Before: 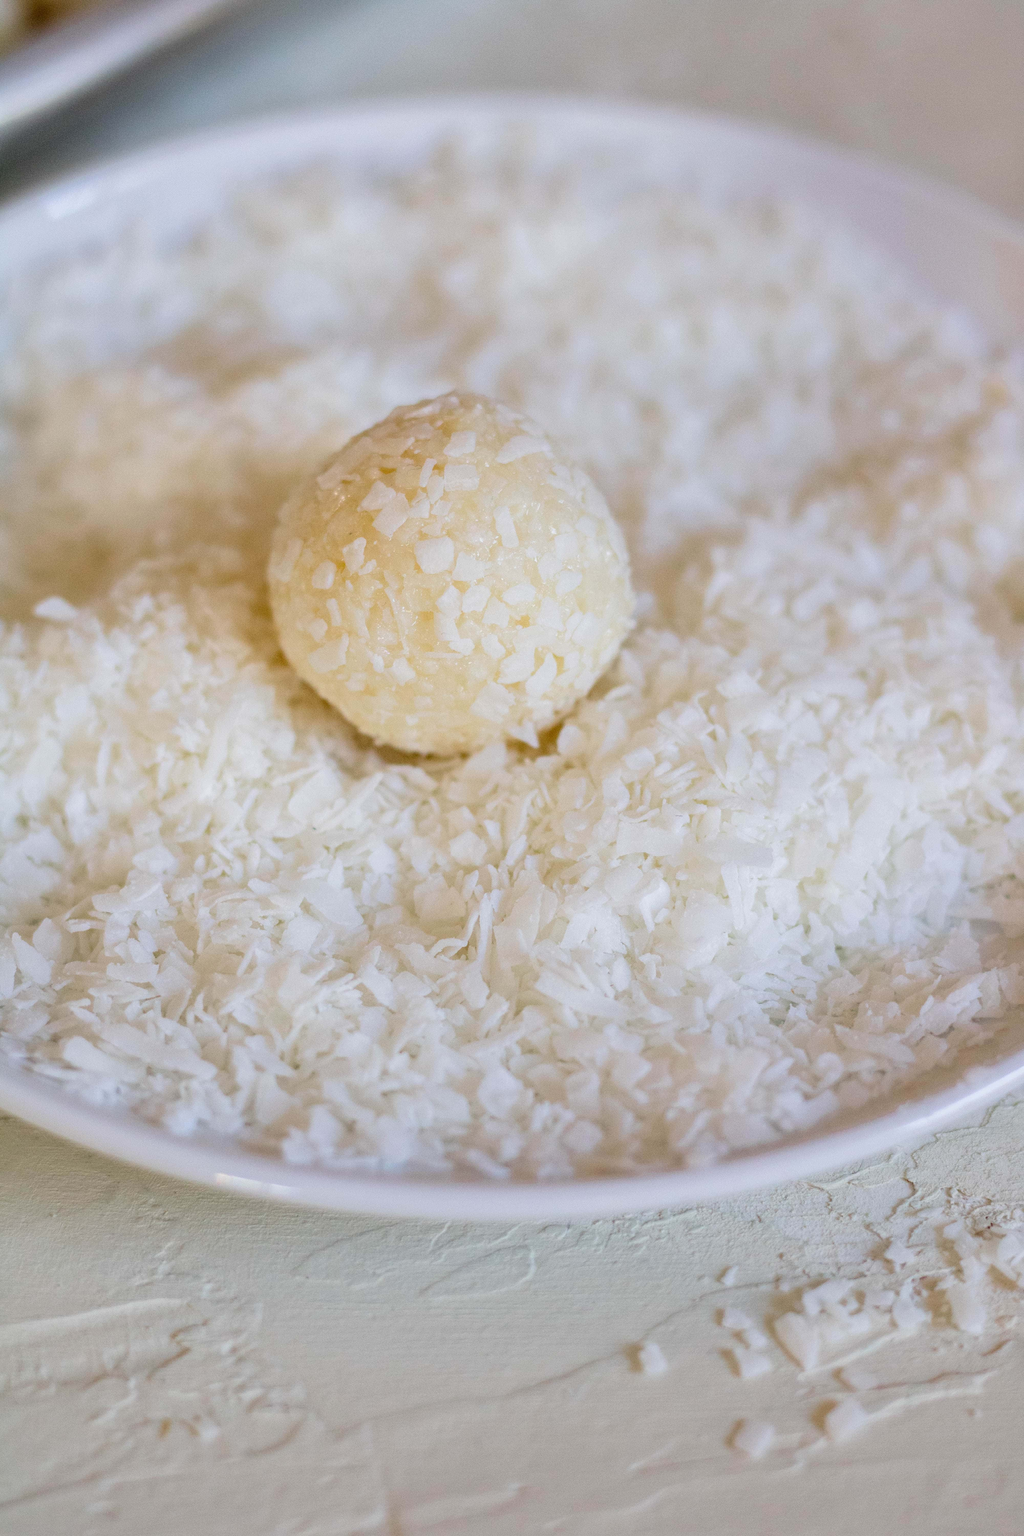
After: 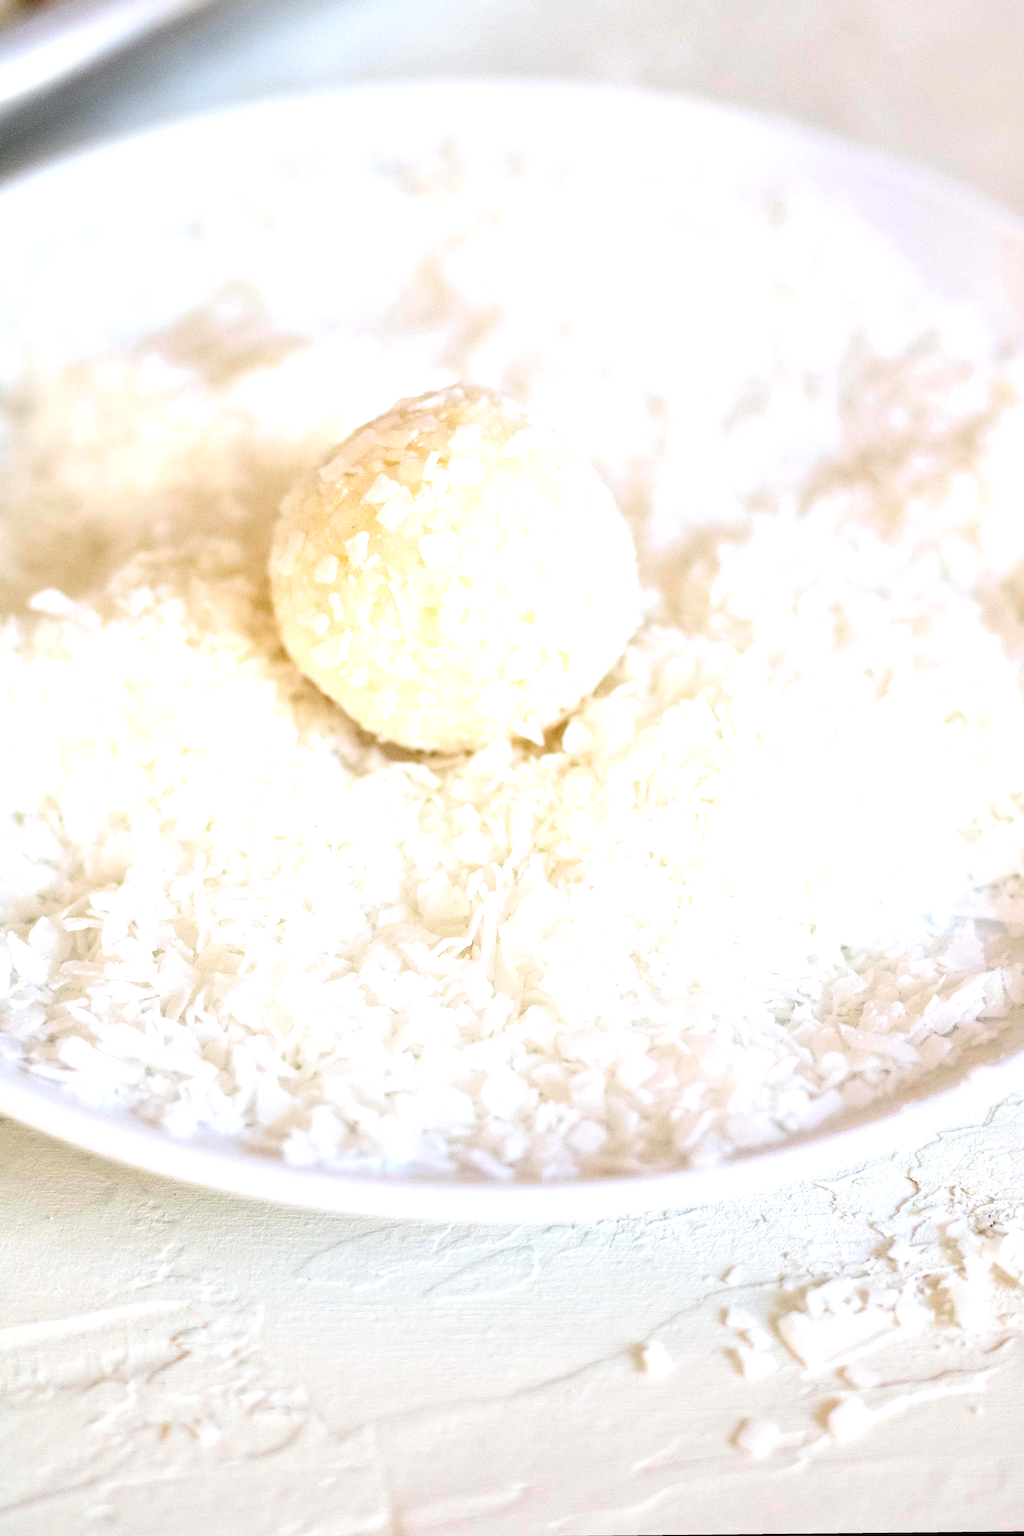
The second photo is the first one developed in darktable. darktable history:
contrast brightness saturation: contrast 0.11, saturation -0.17
base curve: exposure shift 0, preserve colors none
exposure: black level correction 0, exposure 1.1 EV, compensate exposure bias true, compensate highlight preservation false
rotate and perspective: rotation 0.174°, lens shift (vertical) 0.013, lens shift (horizontal) 0.019, shear 0.001, automatic cropping original format, crop left 0.007, crop right 0.991, crop top 0.016, crop bottom 0.997
